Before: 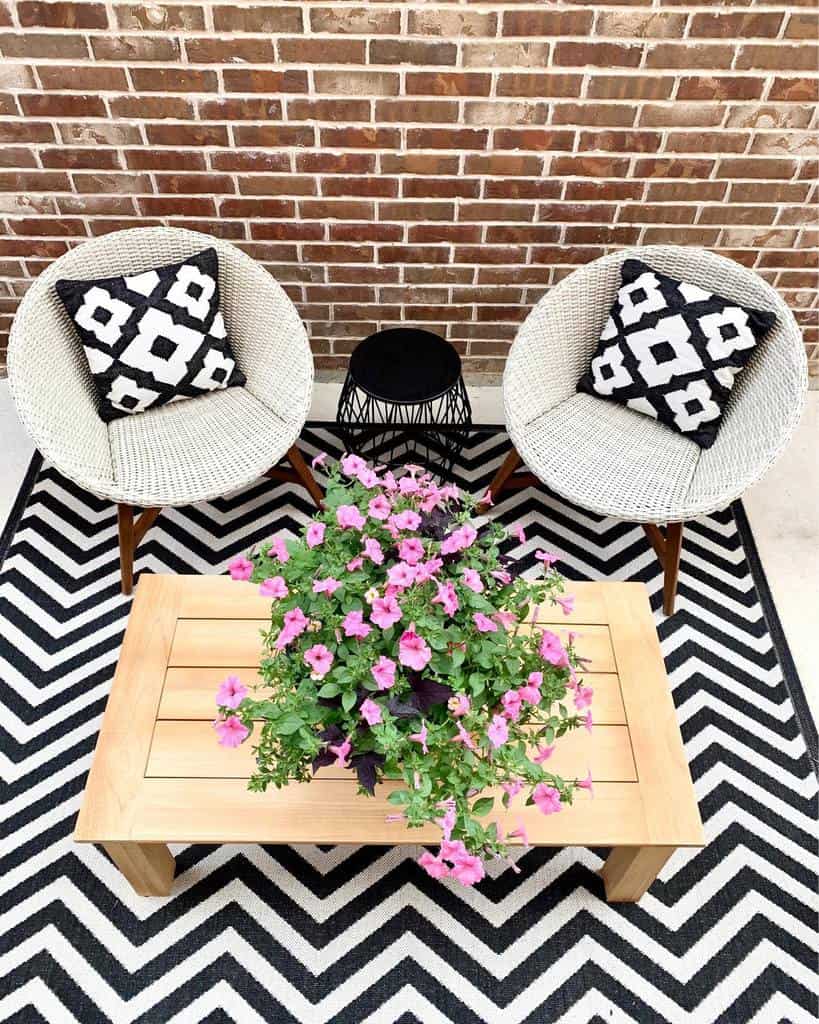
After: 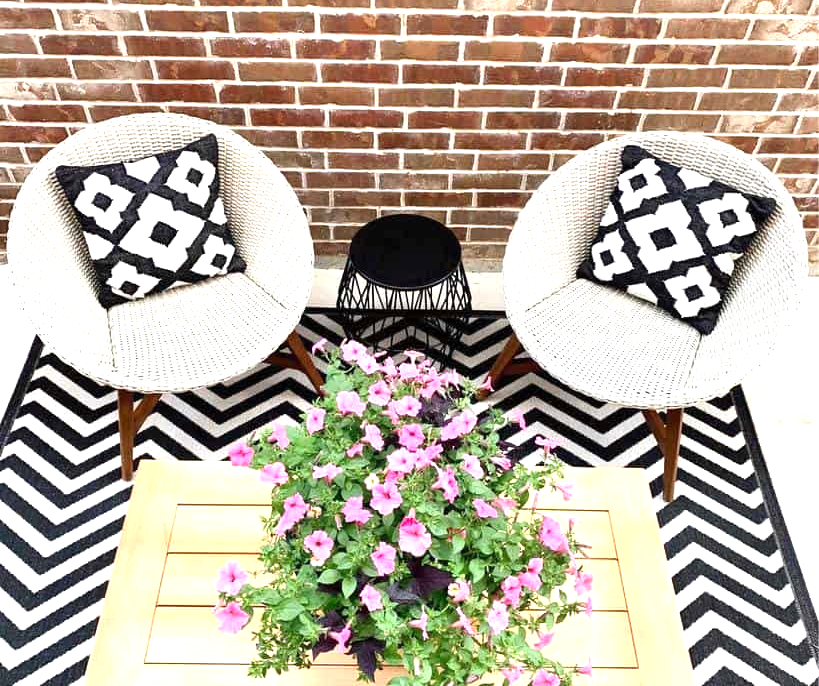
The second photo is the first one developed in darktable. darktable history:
crop: top 11.135%, bottom 21.794%
exposure: black level correction 0, exposure 0.703 EV, compensate highlight preservation false
